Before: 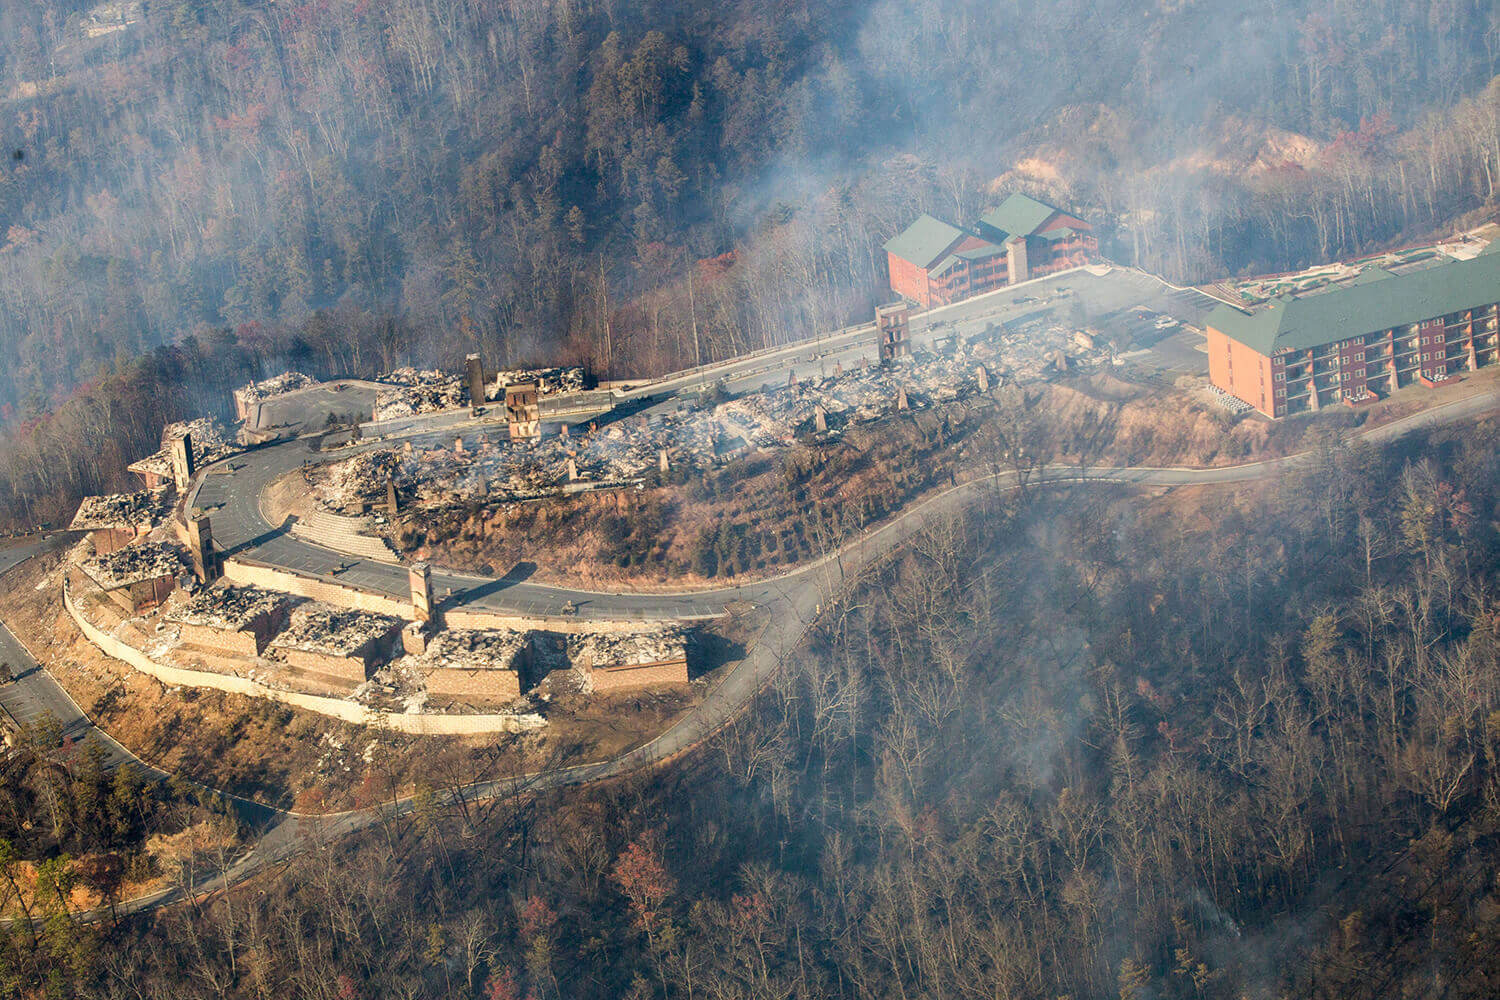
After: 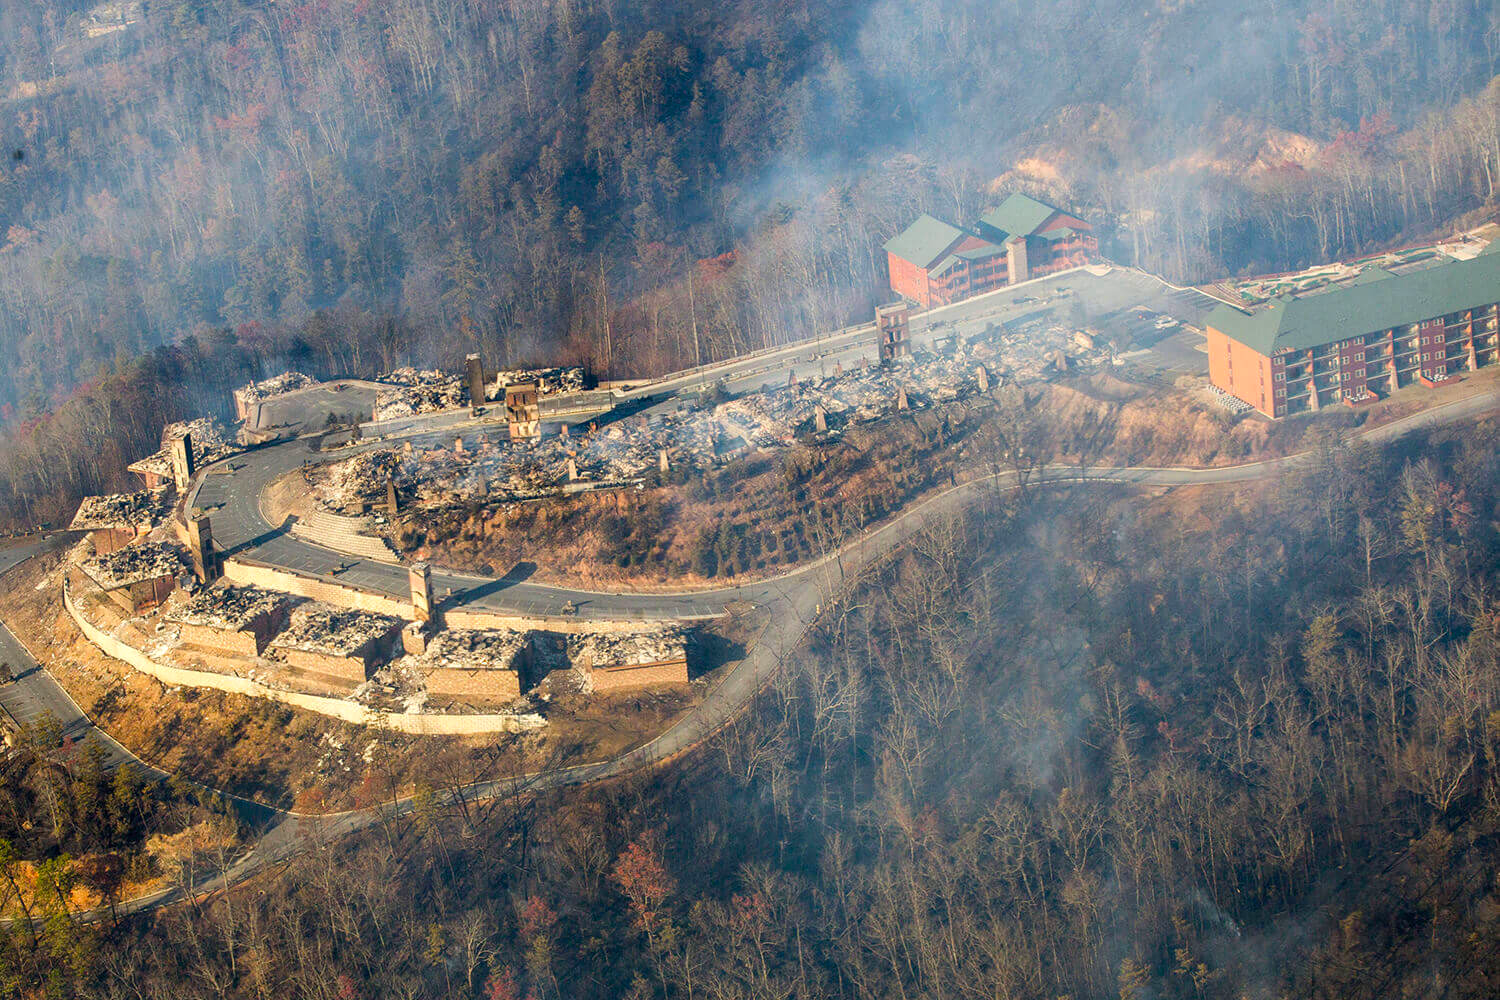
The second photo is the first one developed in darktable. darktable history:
color balance rgb: perceptual saturation grading › global saturation 19.811%, global vibrance 5.302%, contrast 2.841%
